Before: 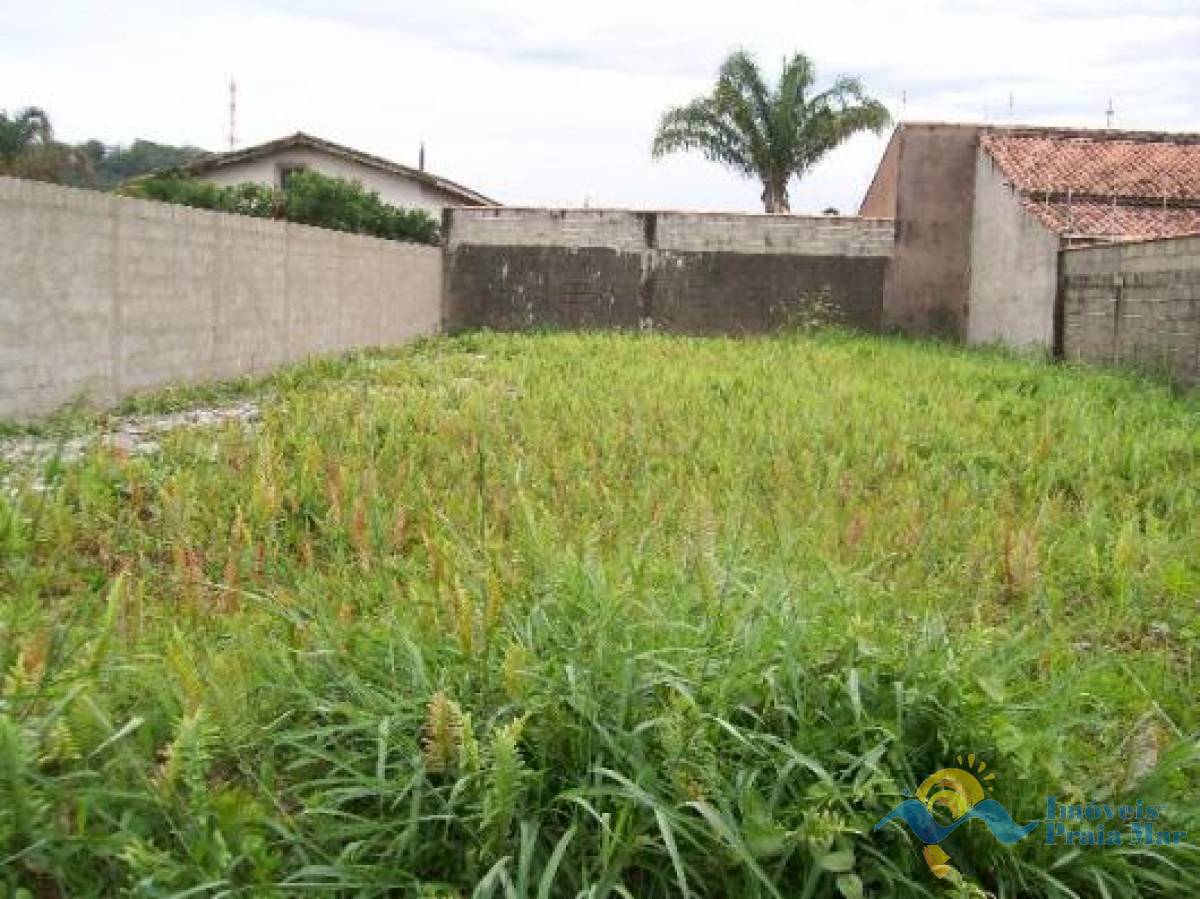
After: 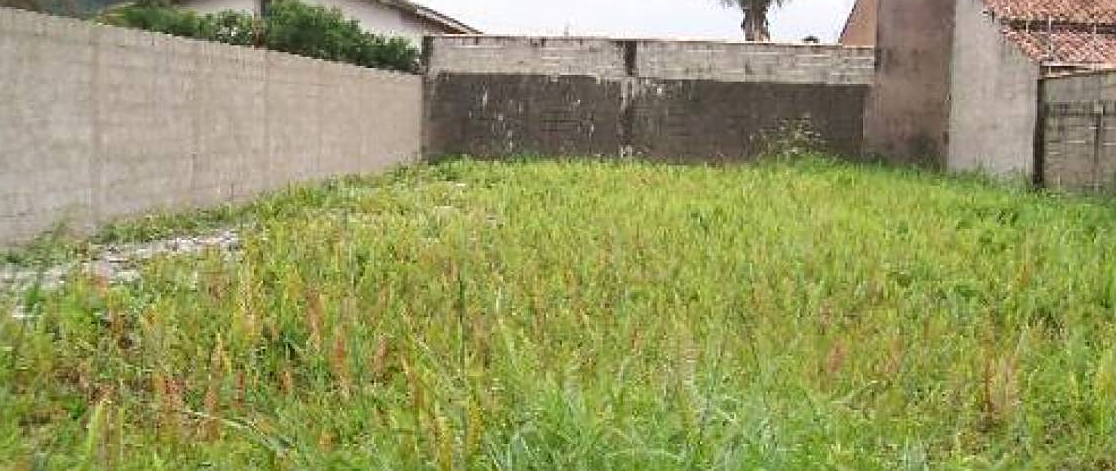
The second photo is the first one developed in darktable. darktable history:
fill light: on, module defaults
sharpen: on, module defaults
crop: left 1.744%, top 19.225%, right 5.069%, bottom 28.357%
